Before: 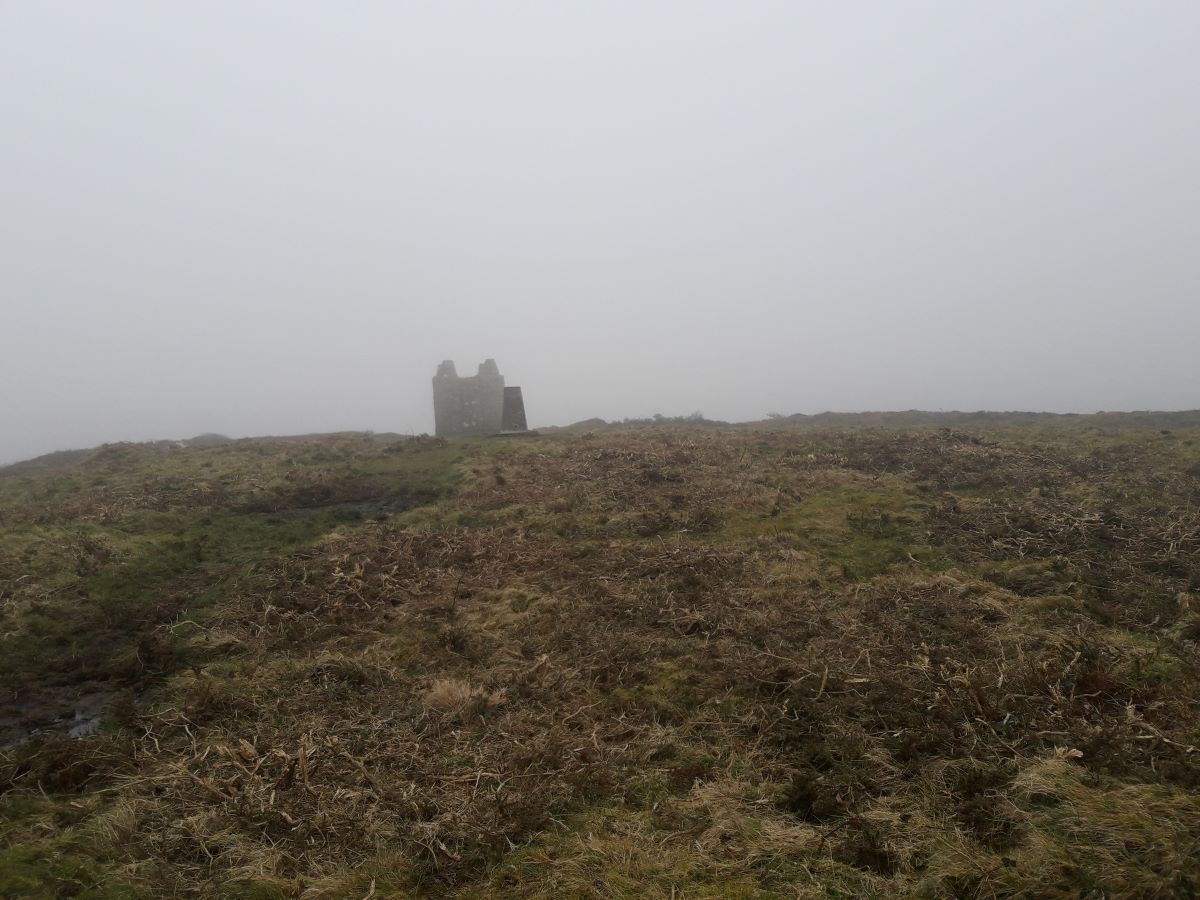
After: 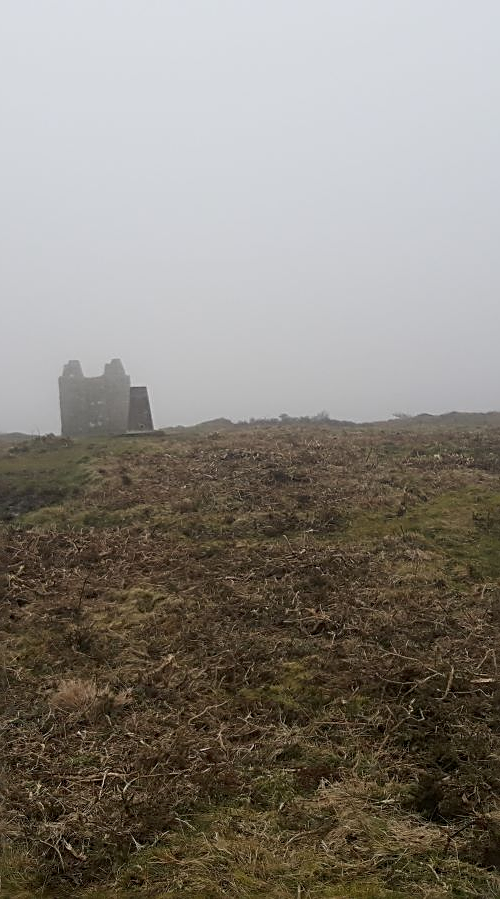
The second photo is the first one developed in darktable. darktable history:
crop: left 31.229%, right 27.105%
sharpen: radius 2.531, amount 0.628
